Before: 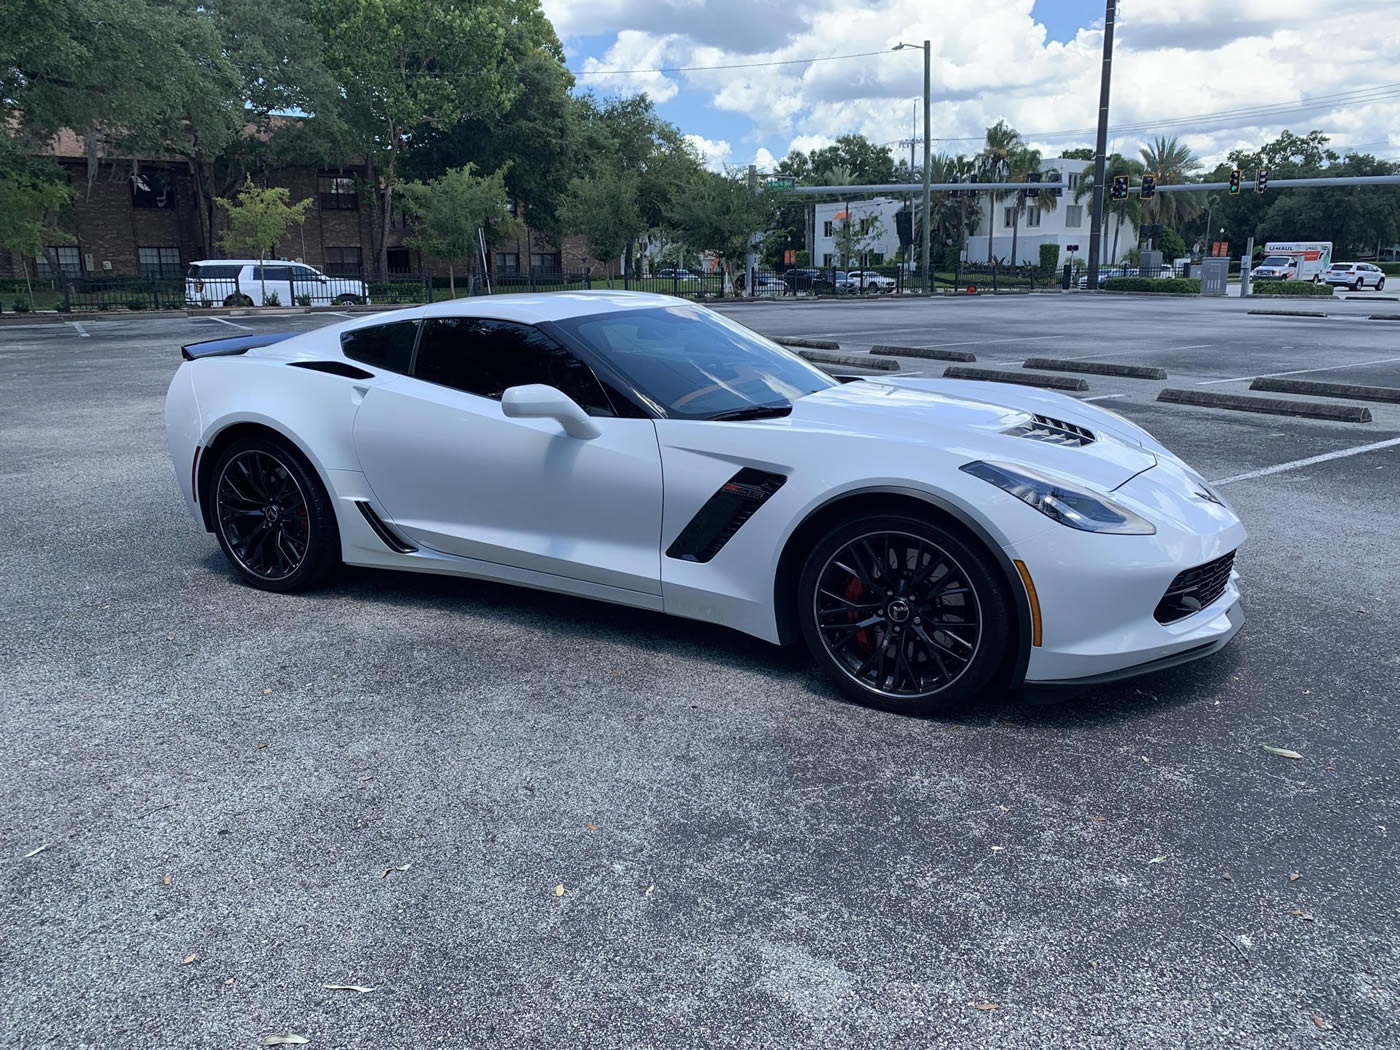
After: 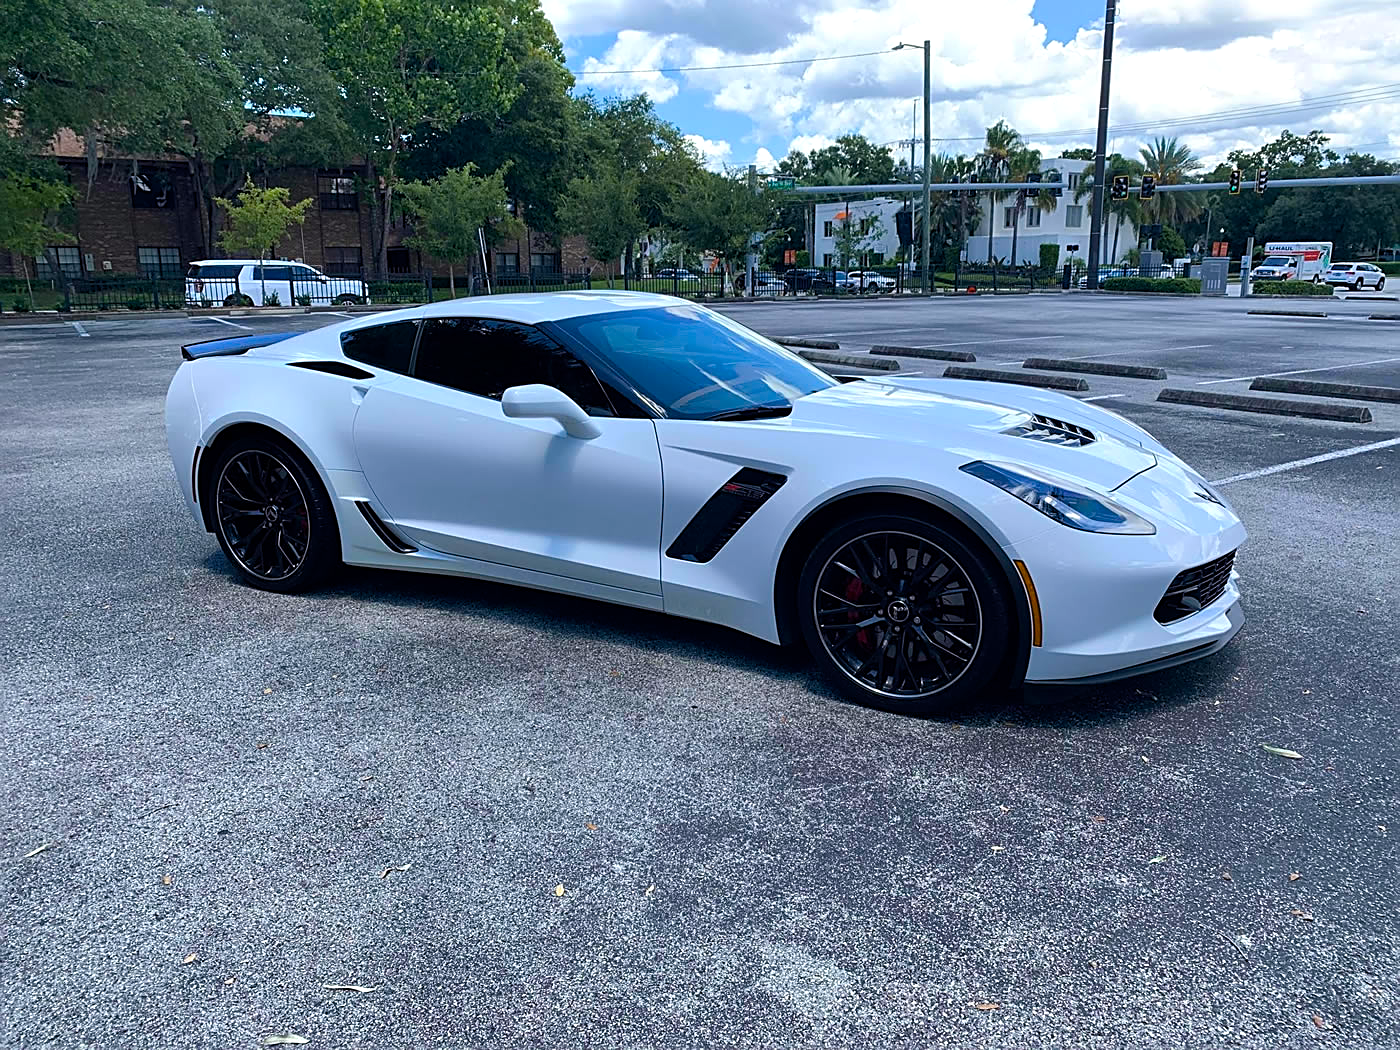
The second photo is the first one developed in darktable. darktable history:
color balance rgb: shadows lift › chroma 0.932%, shadows lift › hue 113.86°, power › chroma 0.257%, power › hue 61.19°, linear chroma grading › global chroma 14.424%, perceptual saturation grading › global saturation 15.611%, perceptual saturation grading › highlights -19.66%, perceptual saturation grading › shadows 19.125%, global vibrance 35.364%, contrast 9.364%
sharpen: on, module defaults
